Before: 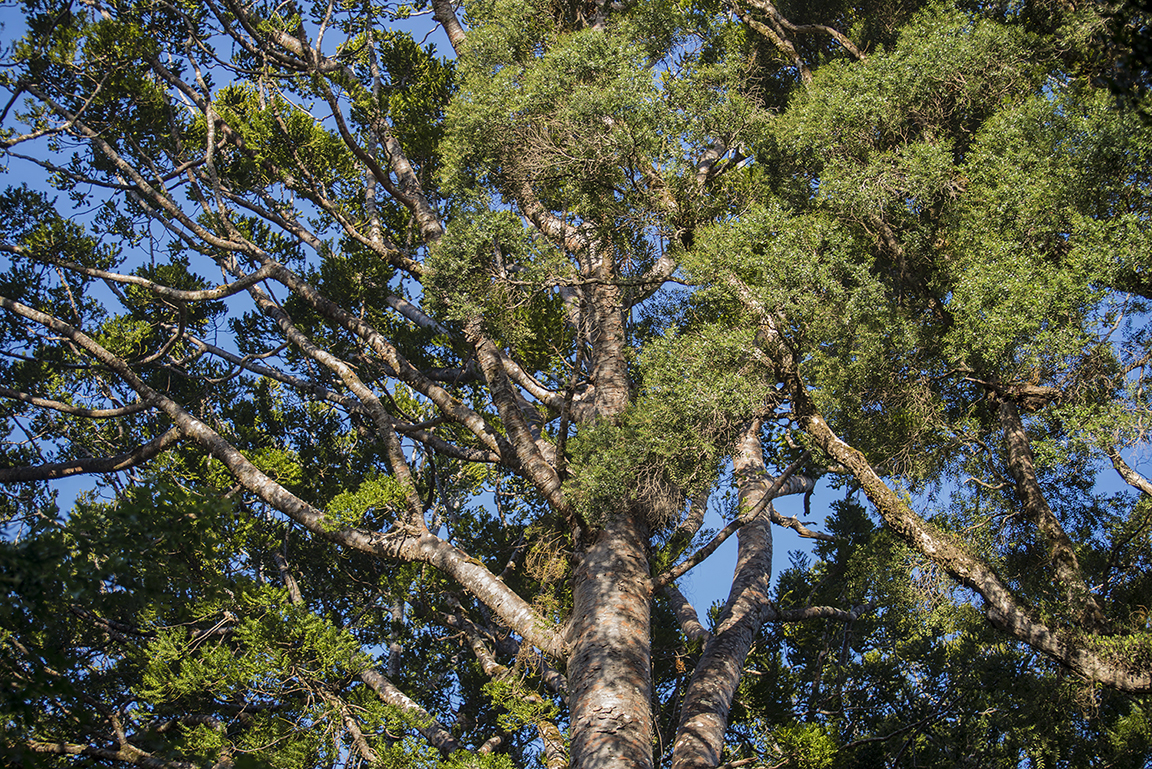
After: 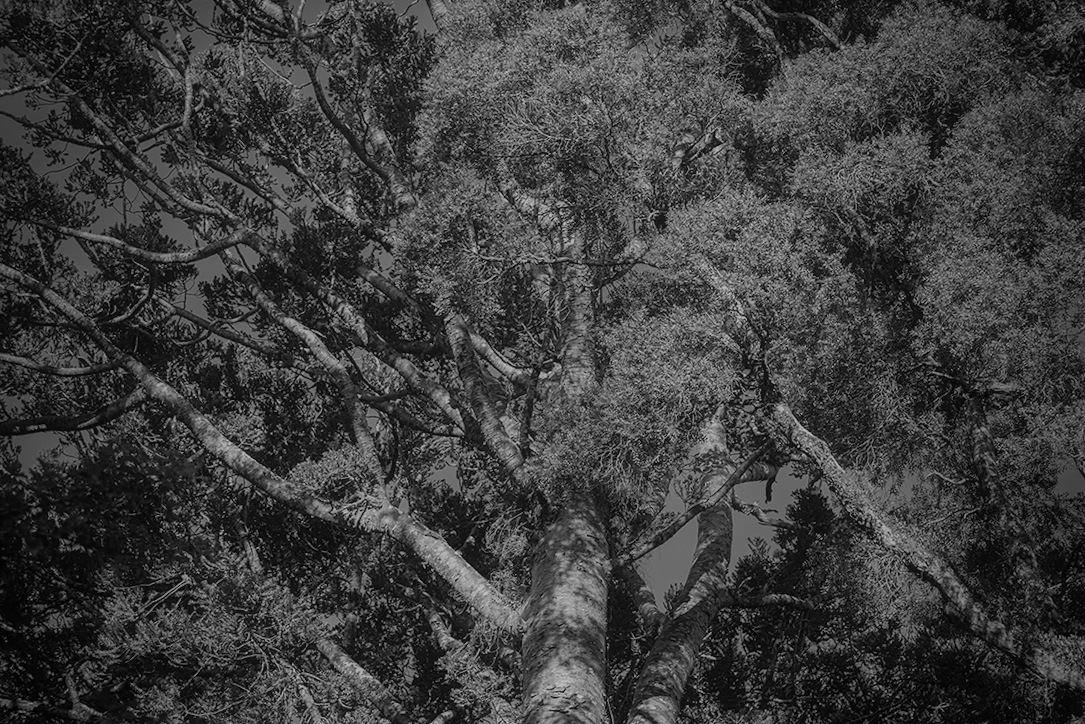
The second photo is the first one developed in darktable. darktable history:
monochrome: a 79.32, b 81.83, size 1.1
contrast equalizer: y [[0.5, 0.486, 0.447, 0.446, 0.489, 0.5], [0.5 ×6], [0.5 ×6], [0 ×6], [0 ×6]]
crop and rotate: angle -2.38°
vignetting: fall-off start 64.63%, center (-0.034, 0.148), width/height ratio 0.881
